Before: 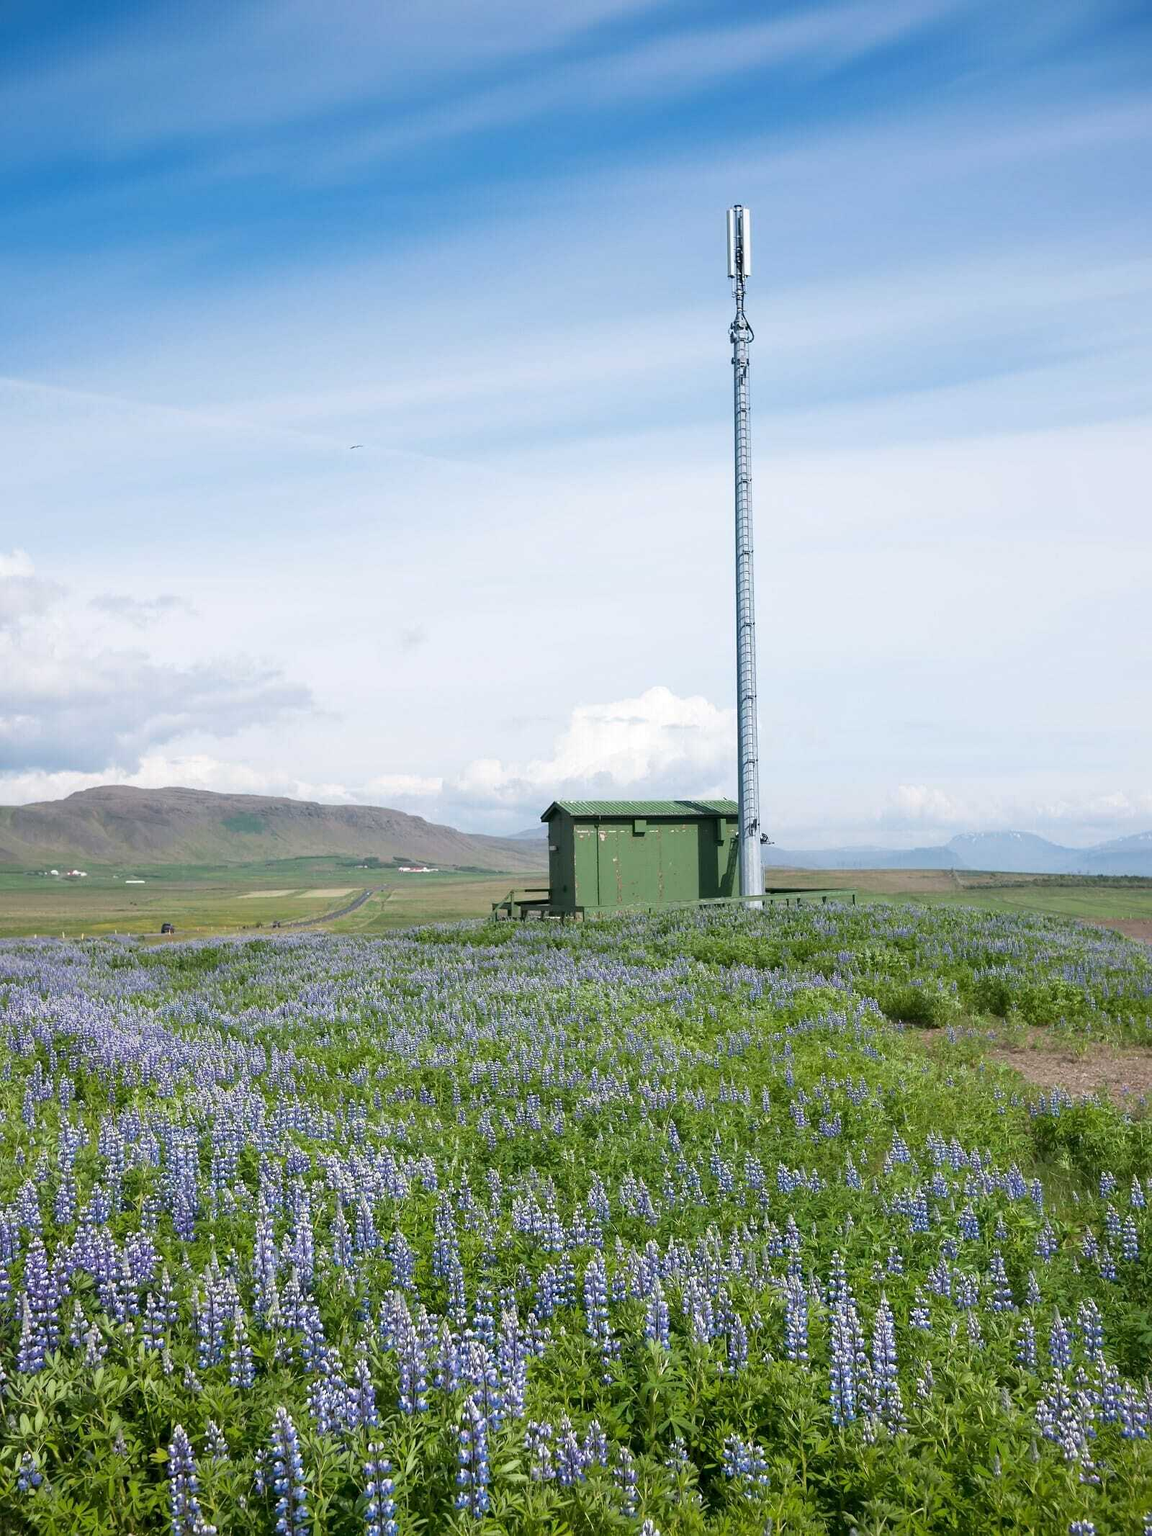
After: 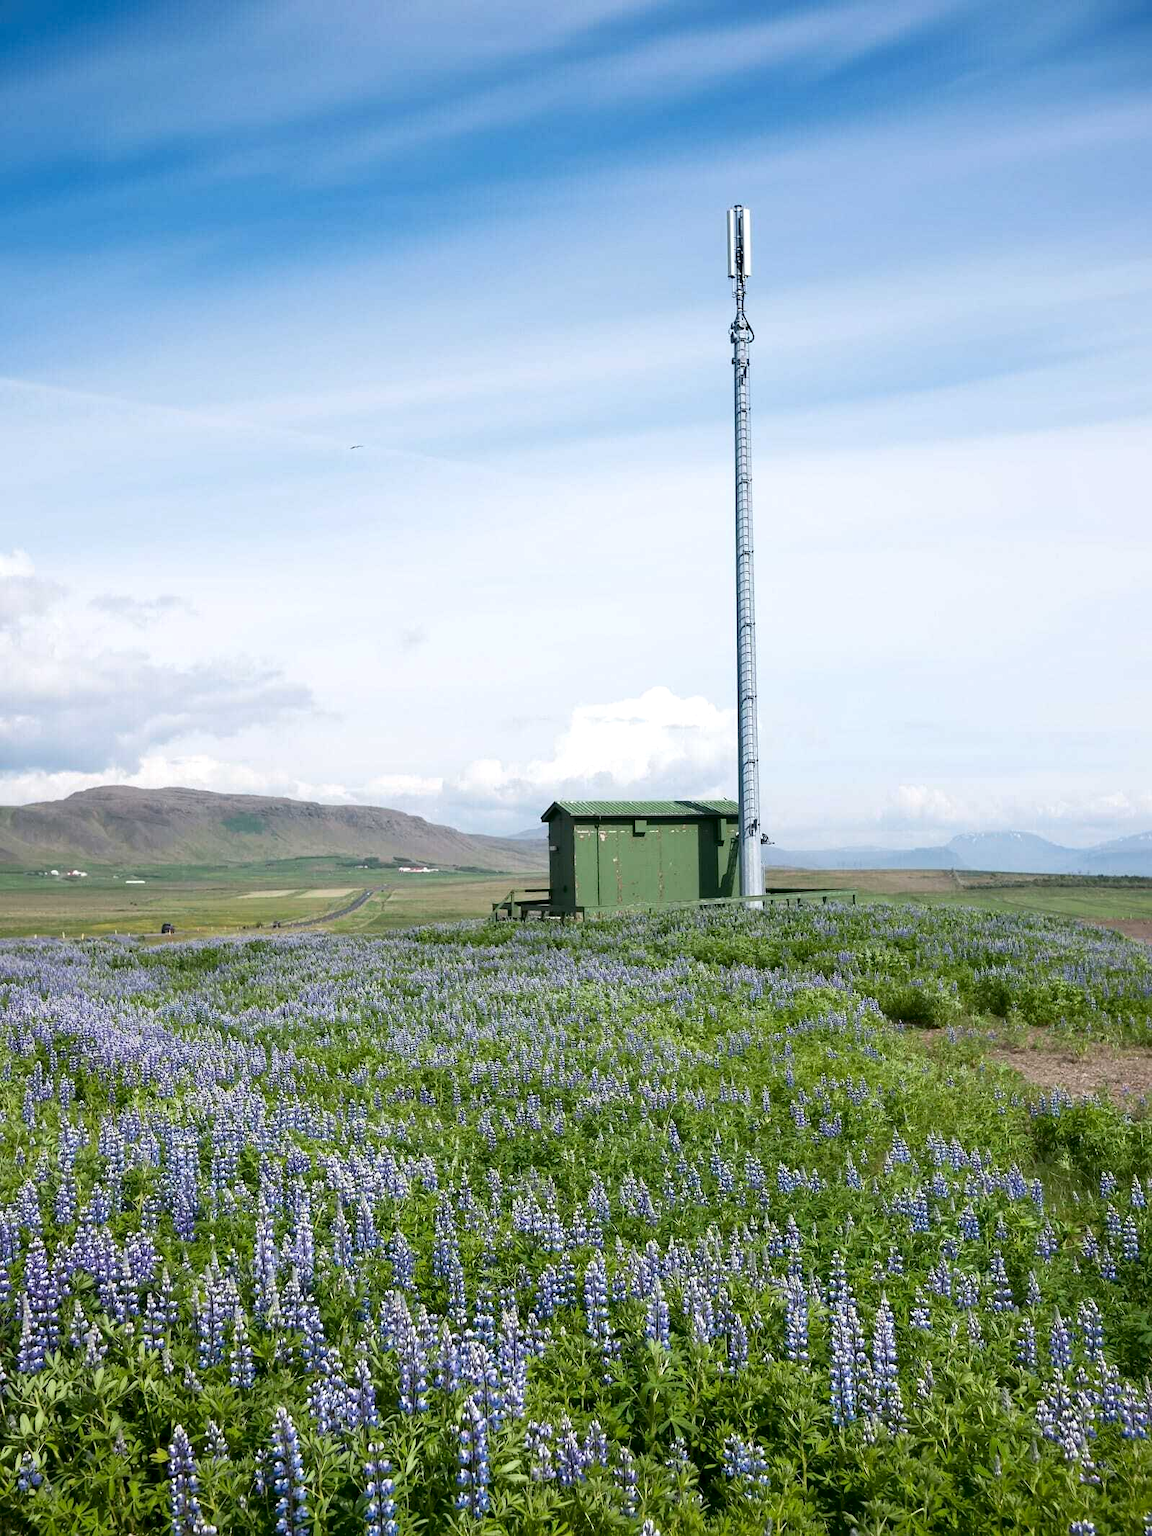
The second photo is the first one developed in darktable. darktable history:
tone curve: curves: ch0 [(0, 0) (0.003, 0.019) (0.011, 0.019) (0.025, 0.022) (0.044, 0.026) (0.069, 0.032) (0.1, 0.052) (0.136, 0.081) (0.177, 0.123) (0.224, 0.17) (0.277, 0.219) (0.335, 0.276) (0.399, 0.344) (0.468, 0.421) (0.543, 0.508) (0.623, 0.604) (0.709, 0.705) (0.801, 0.797) (0.898, 0.894) (1, 1)], color space Lab, independent channels, preserve colors none
exposure: black level correction 0.002, exposure 0.145 EV, compensate exposure bias true, compensate highlight preservation false
color correction: highlights b* -0.027, saturation 0.977
